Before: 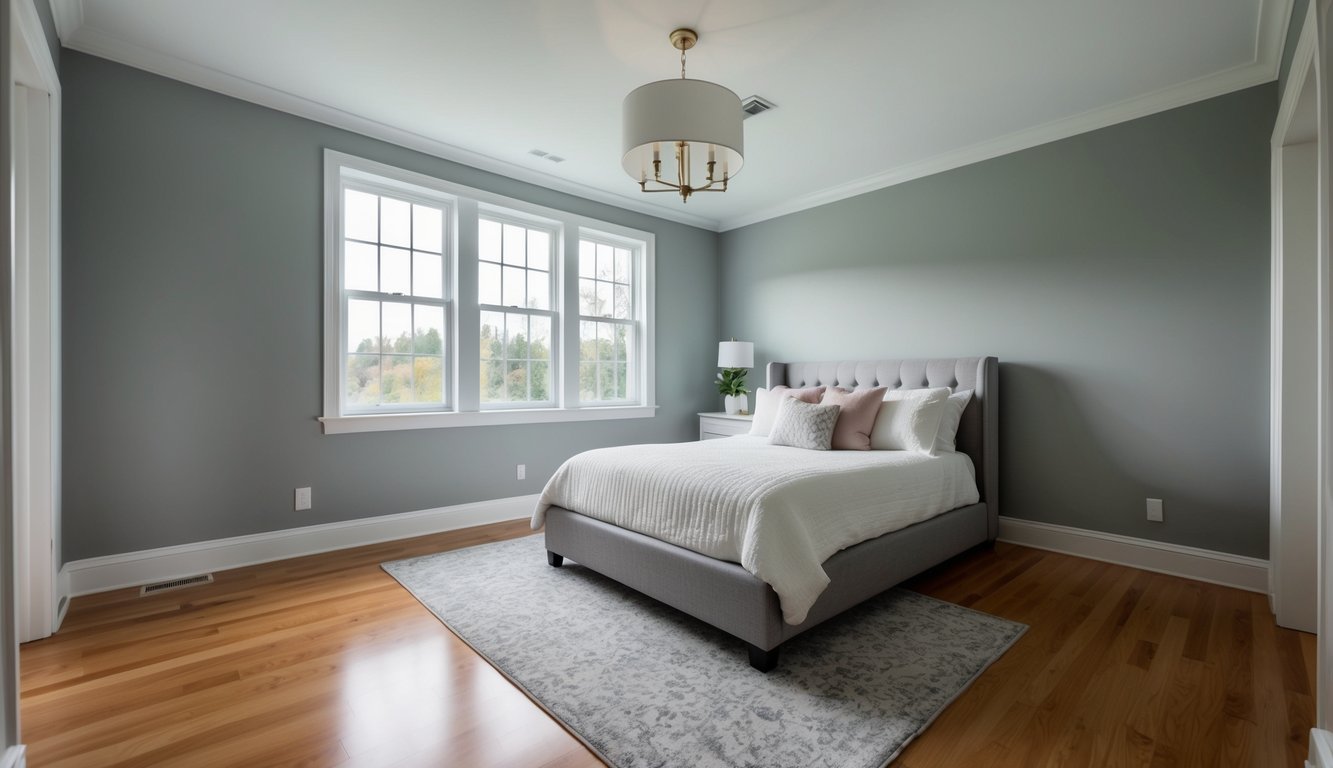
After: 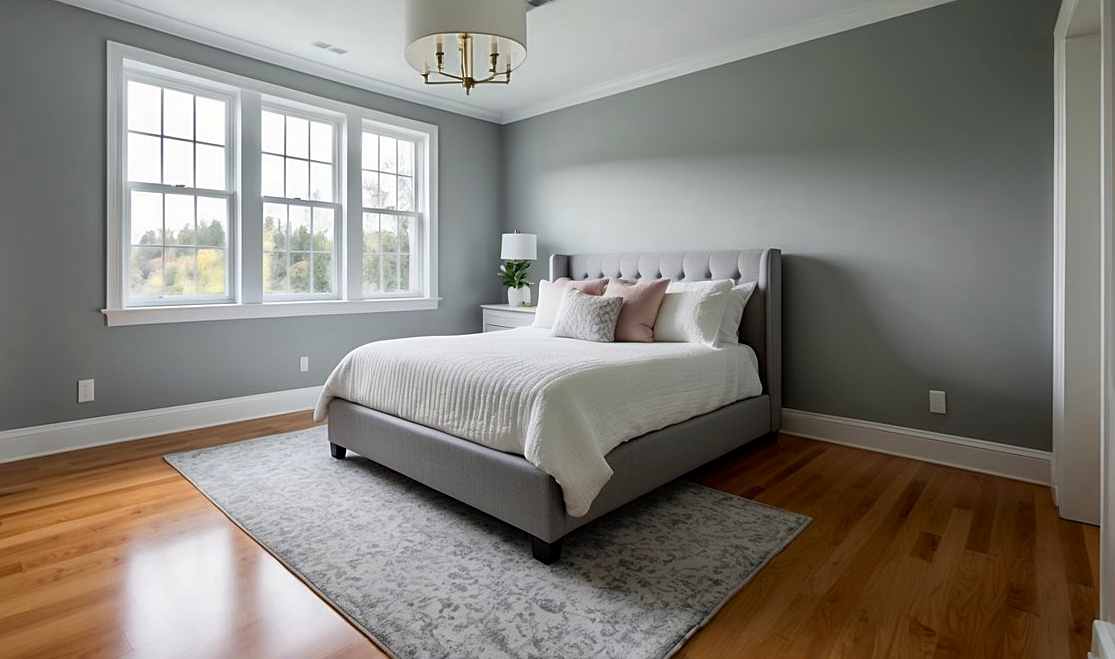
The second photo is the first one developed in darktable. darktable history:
color zones: curves: ch0 [(0.004, 0.305) (0.261, 0.623) (0.389, 0.399) (0.708, 0.571) (0.947, 0.34)]; ch1 [(0.025, 0.645) (0.229, 0.584) (0.326, 0.551) (0.484, 0.262) (0.757, 0.643)]
sharpen: amount 0.491
crop: left 16.343%, top 14.073%
local contrast: mode bilateral grid, contrast 11, coarseness 24, detail 111%, midtone range 0.2
